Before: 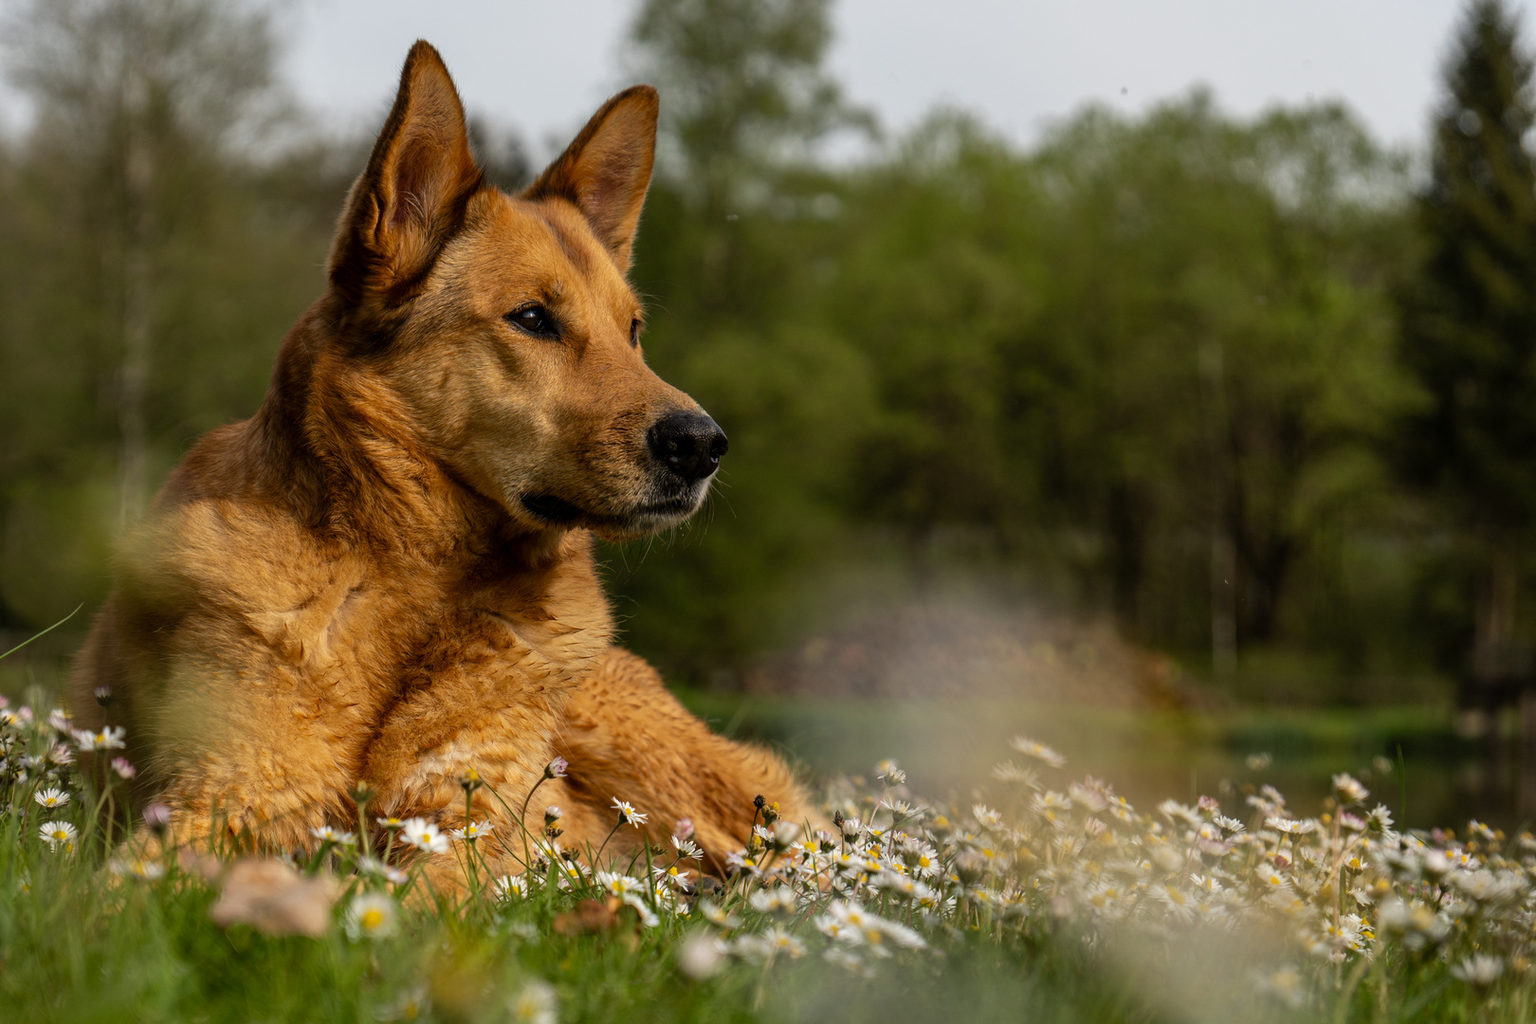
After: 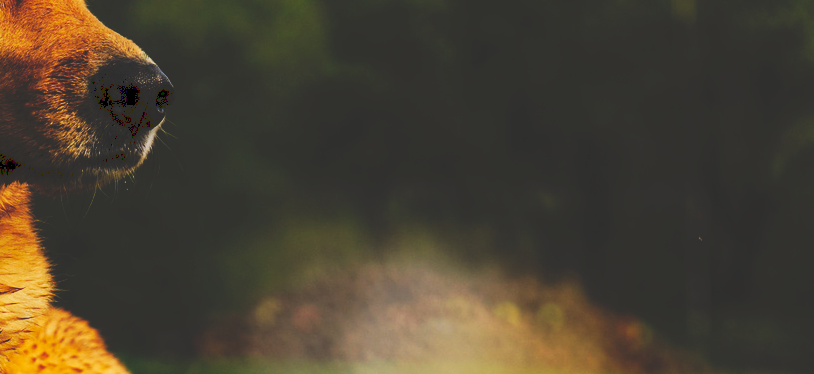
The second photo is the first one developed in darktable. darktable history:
crop: left 36.607%, top 34.735%, right 13.146%, bottom 30.611%
tone curve: curves: ch0 [(0, 0) (0.003, 0.184) (0.011, 0.184) (0.025, 0.189) (0.044, 0.192) (0.069, 0.194) (0.1, 0.2) (0.136, 0.202) (0.177, 0.206) (0.224, 0.214) (0.277, 0.243) (0.335, 0.297) (0.399, 0.39) (0.468, 0.508) (0.543, 0.653) (0.623, 0.754) (0.709, 0.834) (0.801, 0.887) (0.898, 0.925) (1, 1)], preserve colors none
